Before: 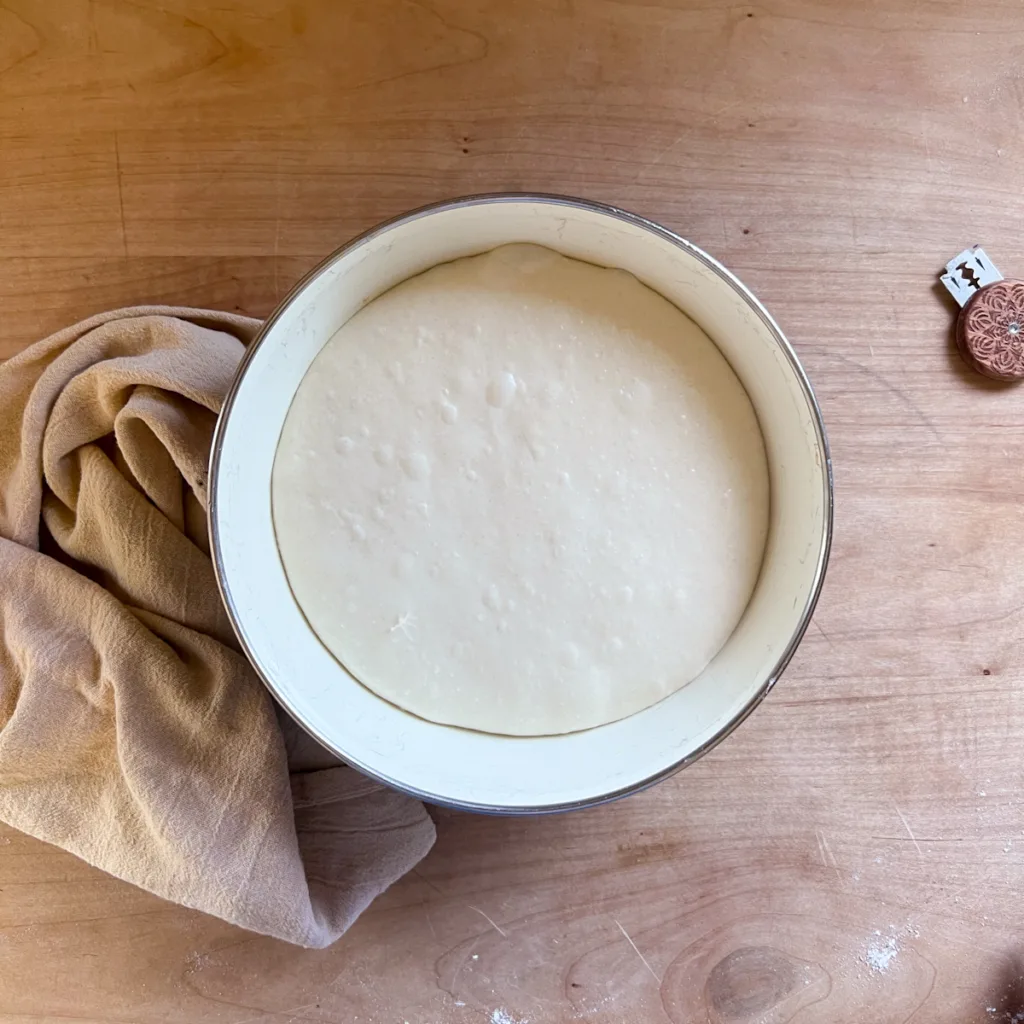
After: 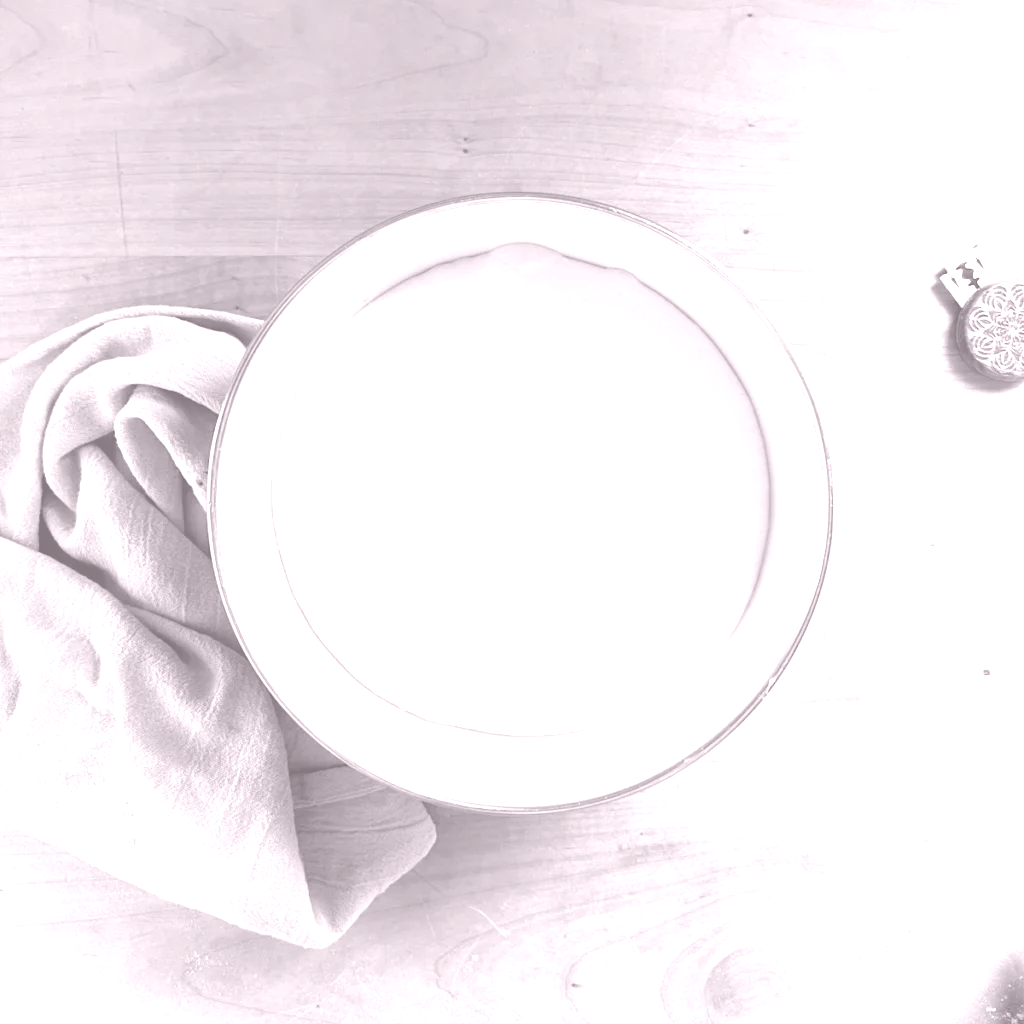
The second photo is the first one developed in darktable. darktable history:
velvia: on, module defaults
colorize: hue 25.2°, saturation 83%, source mix 82%, lightness 79%, version 1
